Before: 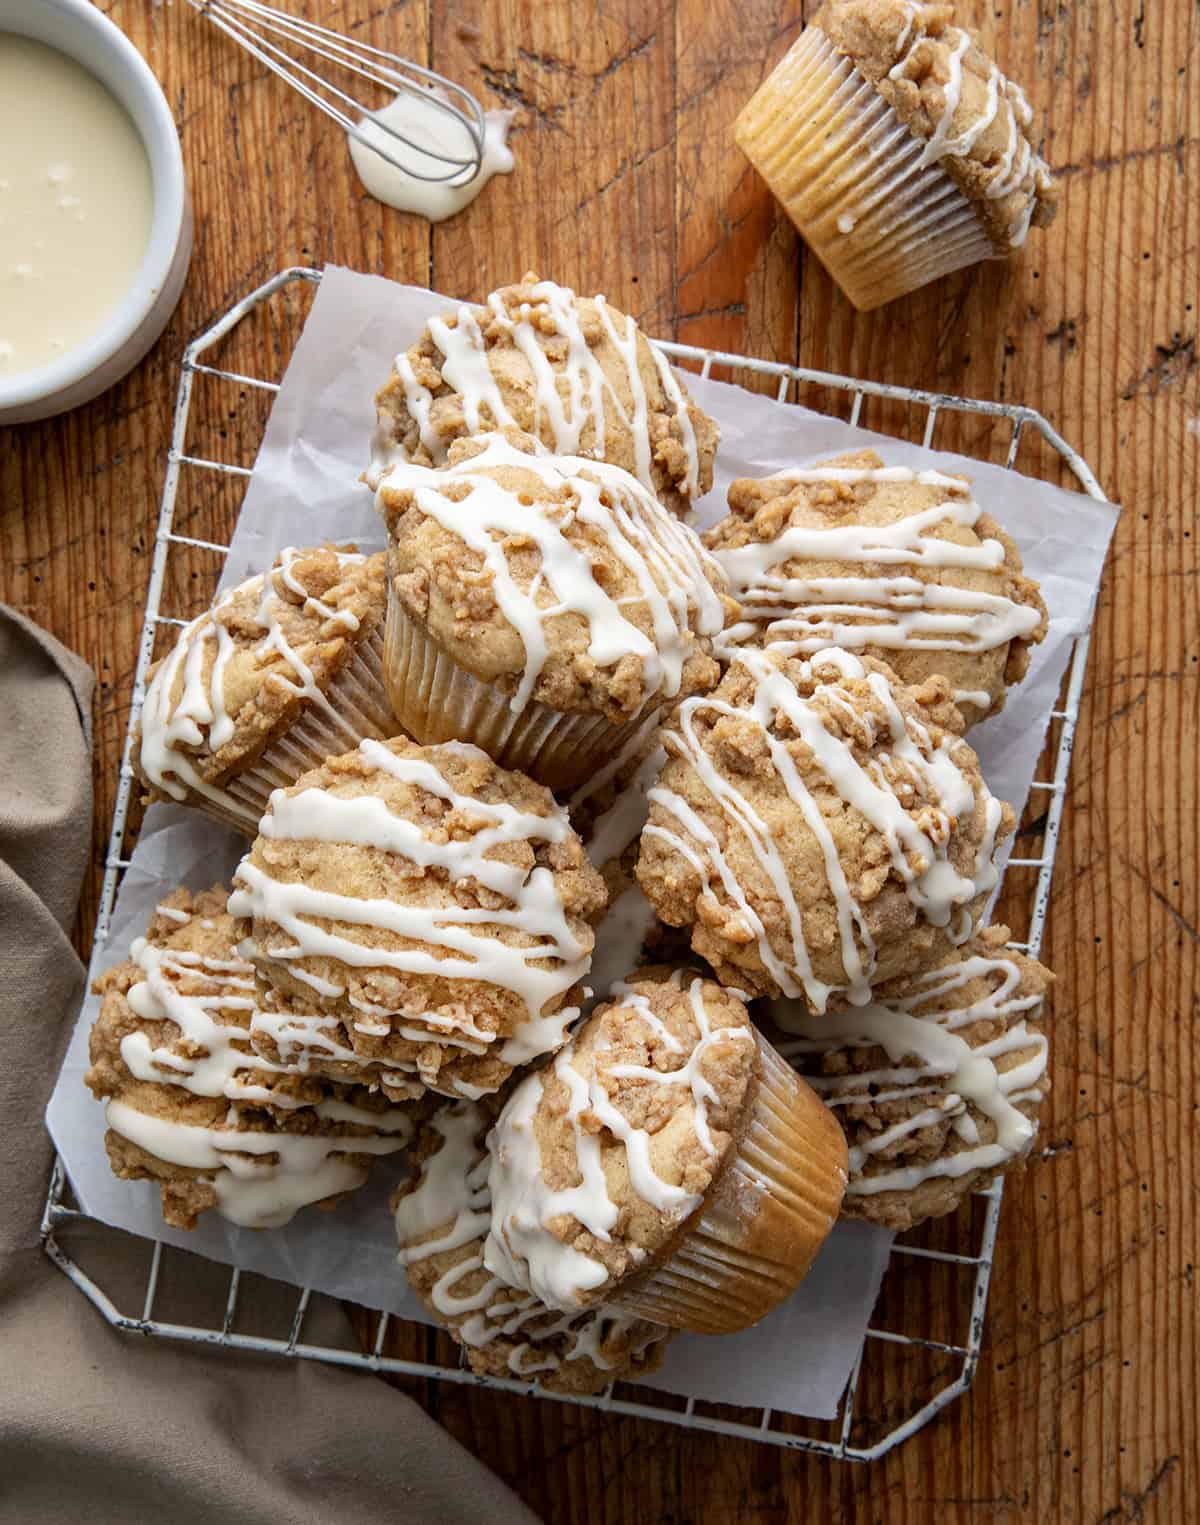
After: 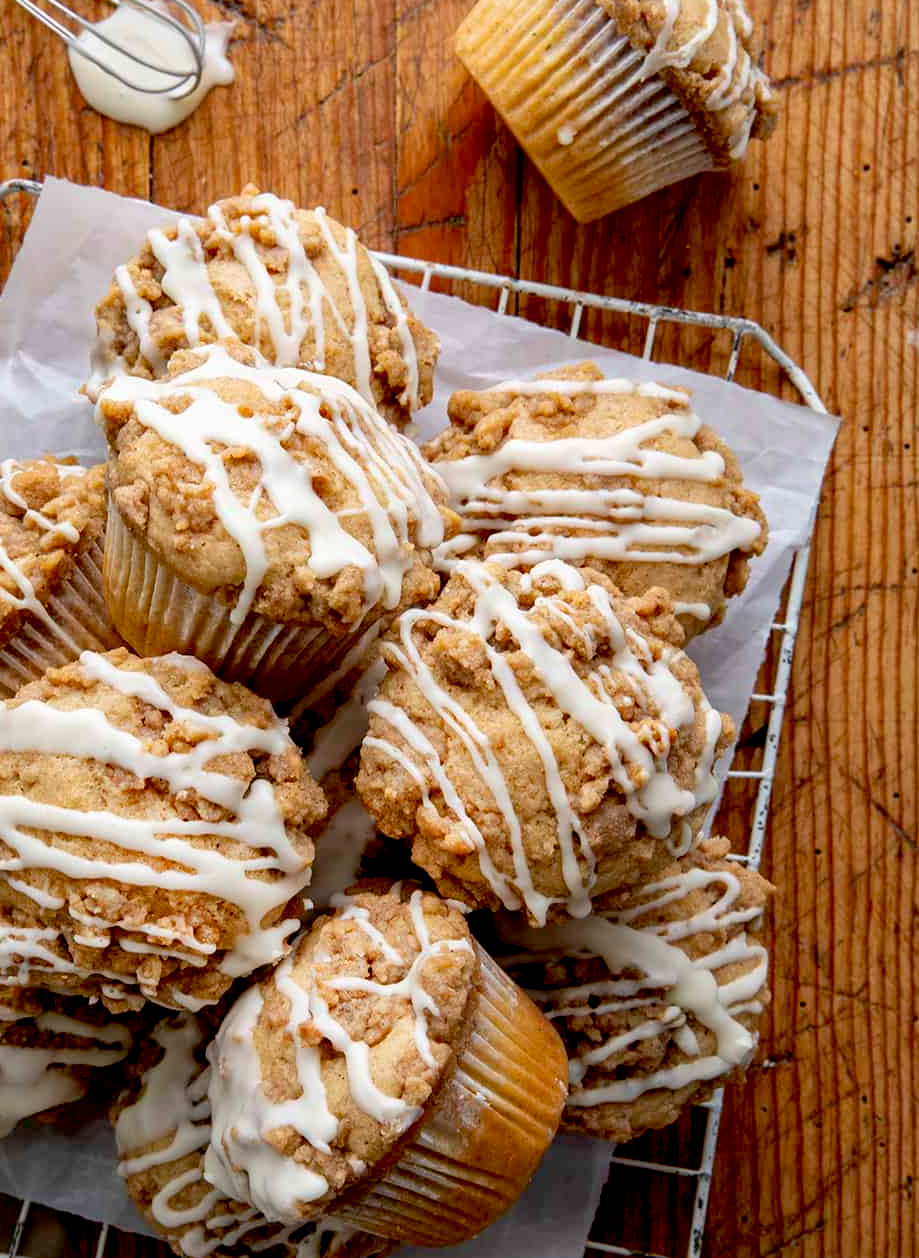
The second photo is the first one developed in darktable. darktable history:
exposure: black level correction 0.017, exposure -0.009 EV, compensate exposure bias true, compensate highlight preservation false
crop: left 23.404%, top 5.828%, bottom 11.635%
